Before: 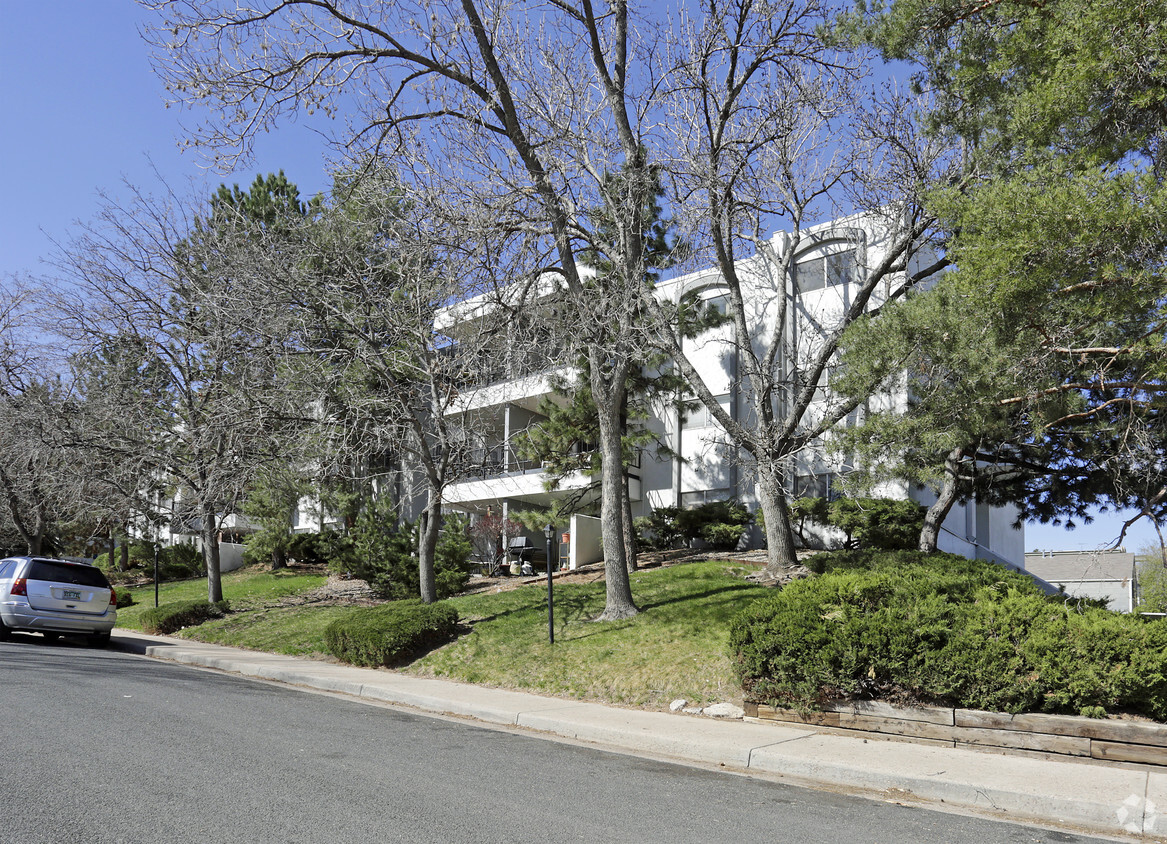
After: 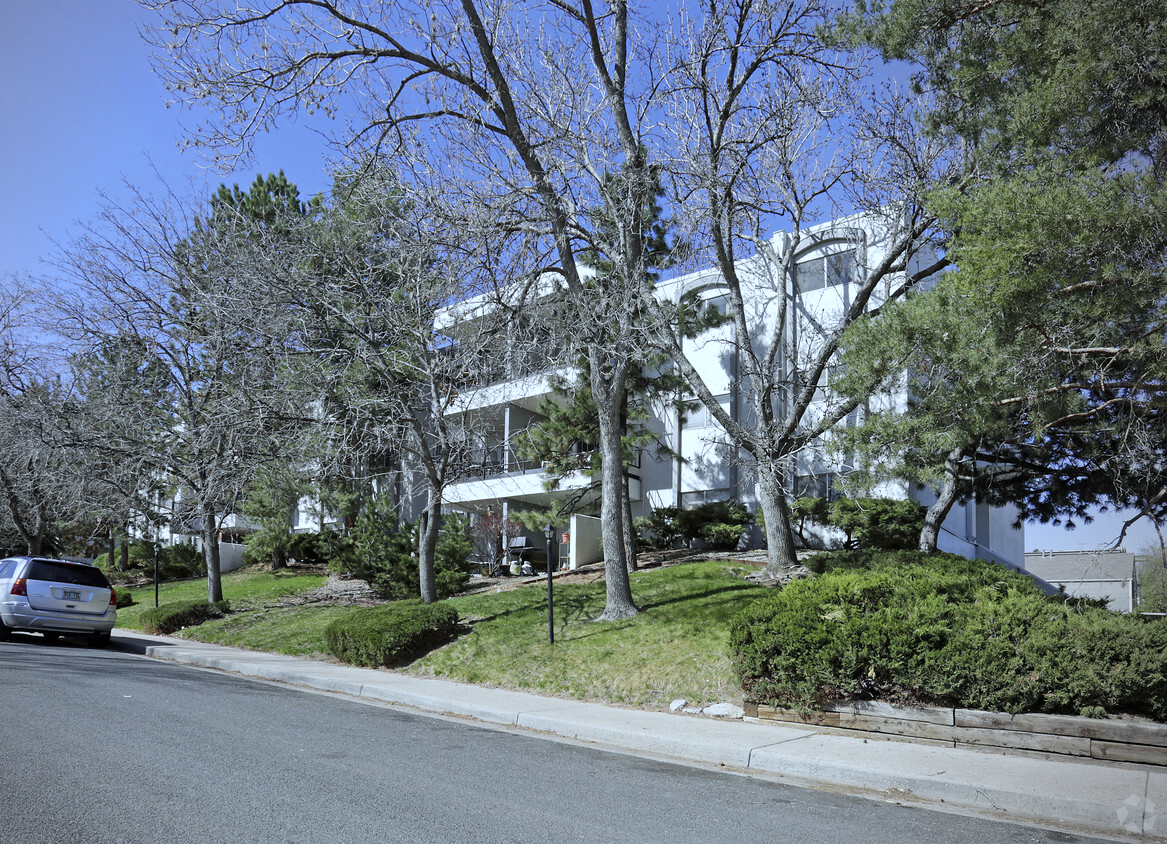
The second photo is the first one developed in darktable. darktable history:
white balance: red 0.924, blue 1.095
vignetting: center (-0.15, 0.013)
